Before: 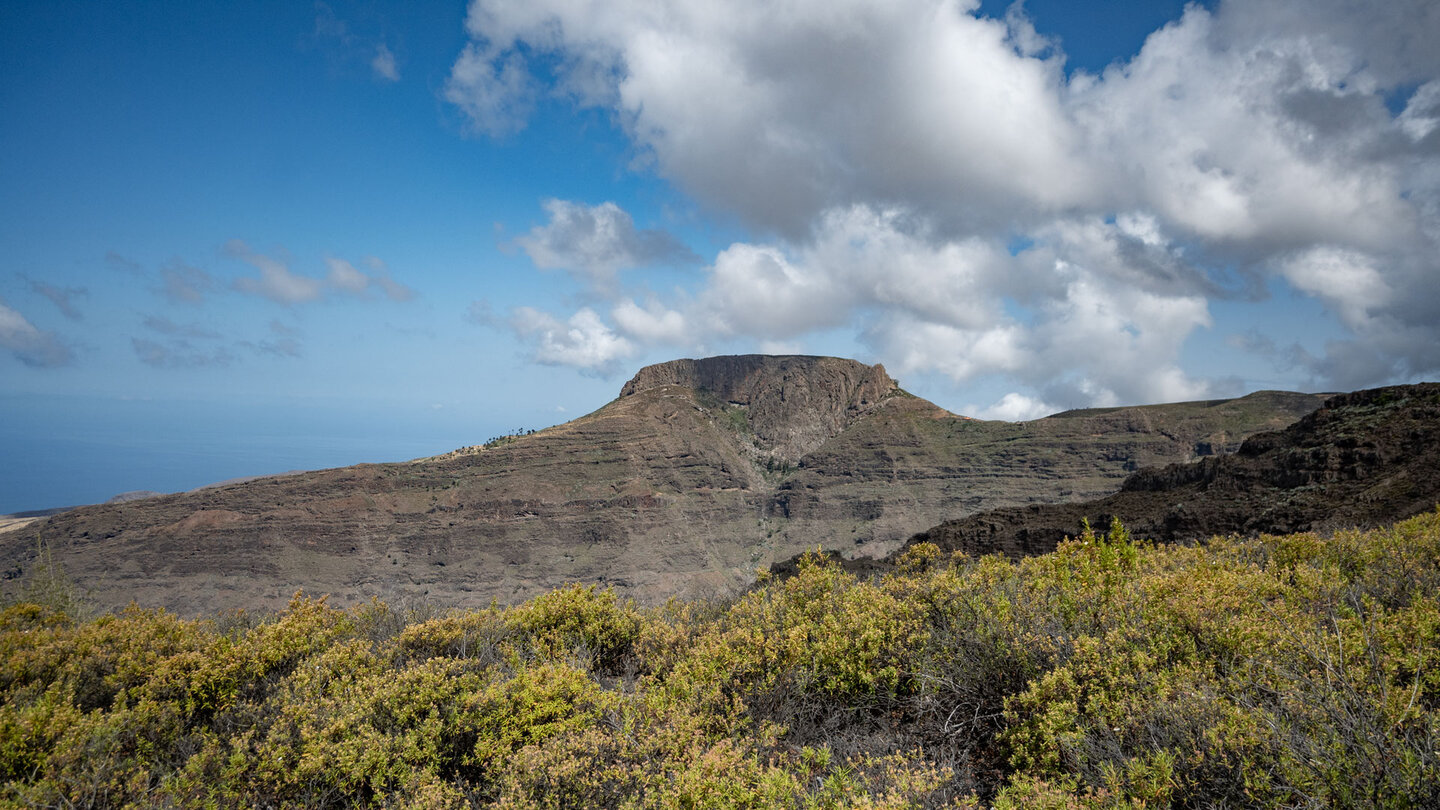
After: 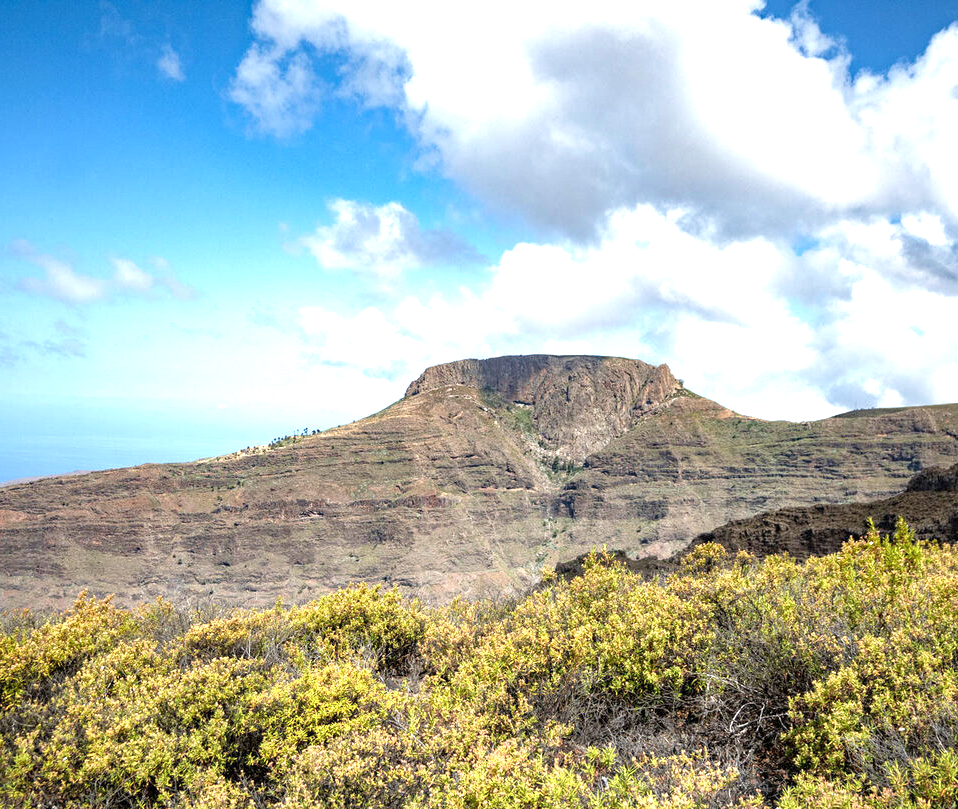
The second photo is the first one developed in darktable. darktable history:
crop and rotate: left 14.989%, right 18.434%
exposure: exposure 1.225 EV, compensate exposure bias true, compensate highlight preservation false
local contrast: highlights 101%, shadows 99%, detail 119%, midtone range 0.2
velvia: on, module defaults
